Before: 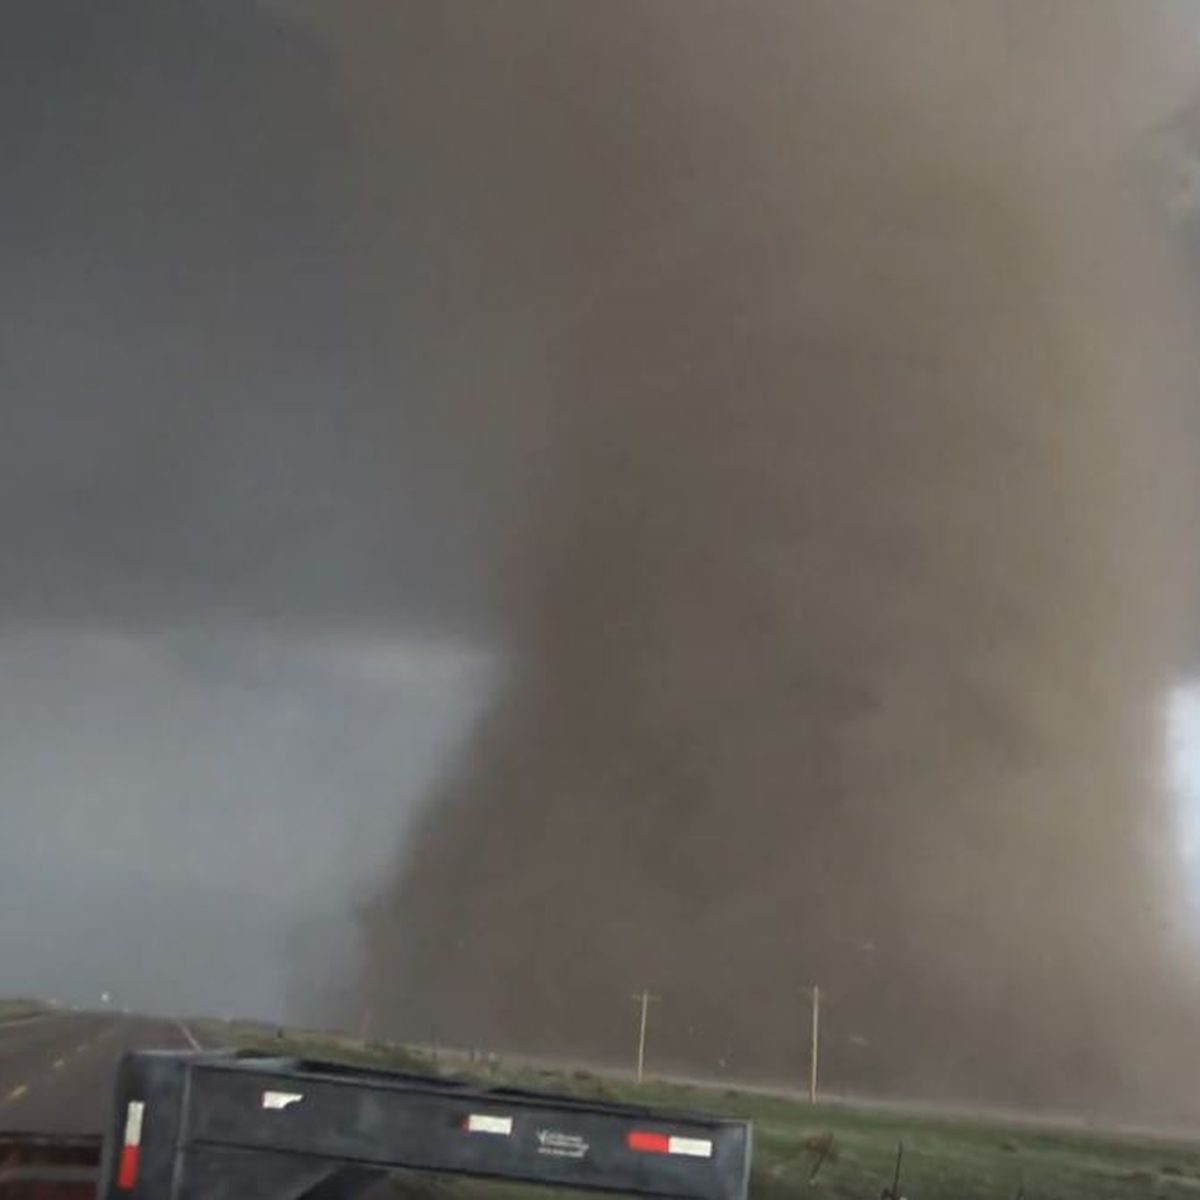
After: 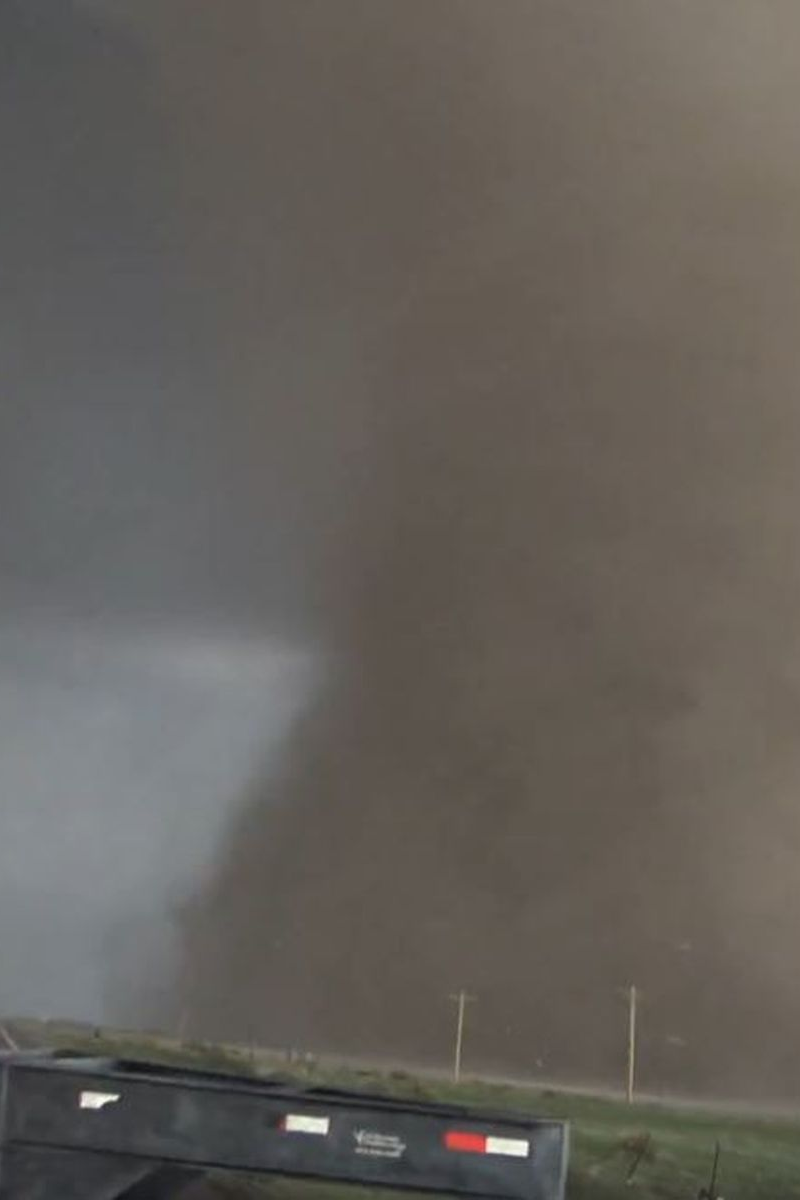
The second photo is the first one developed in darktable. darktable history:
crop and rotate: left 15.31%, right 17.995%
